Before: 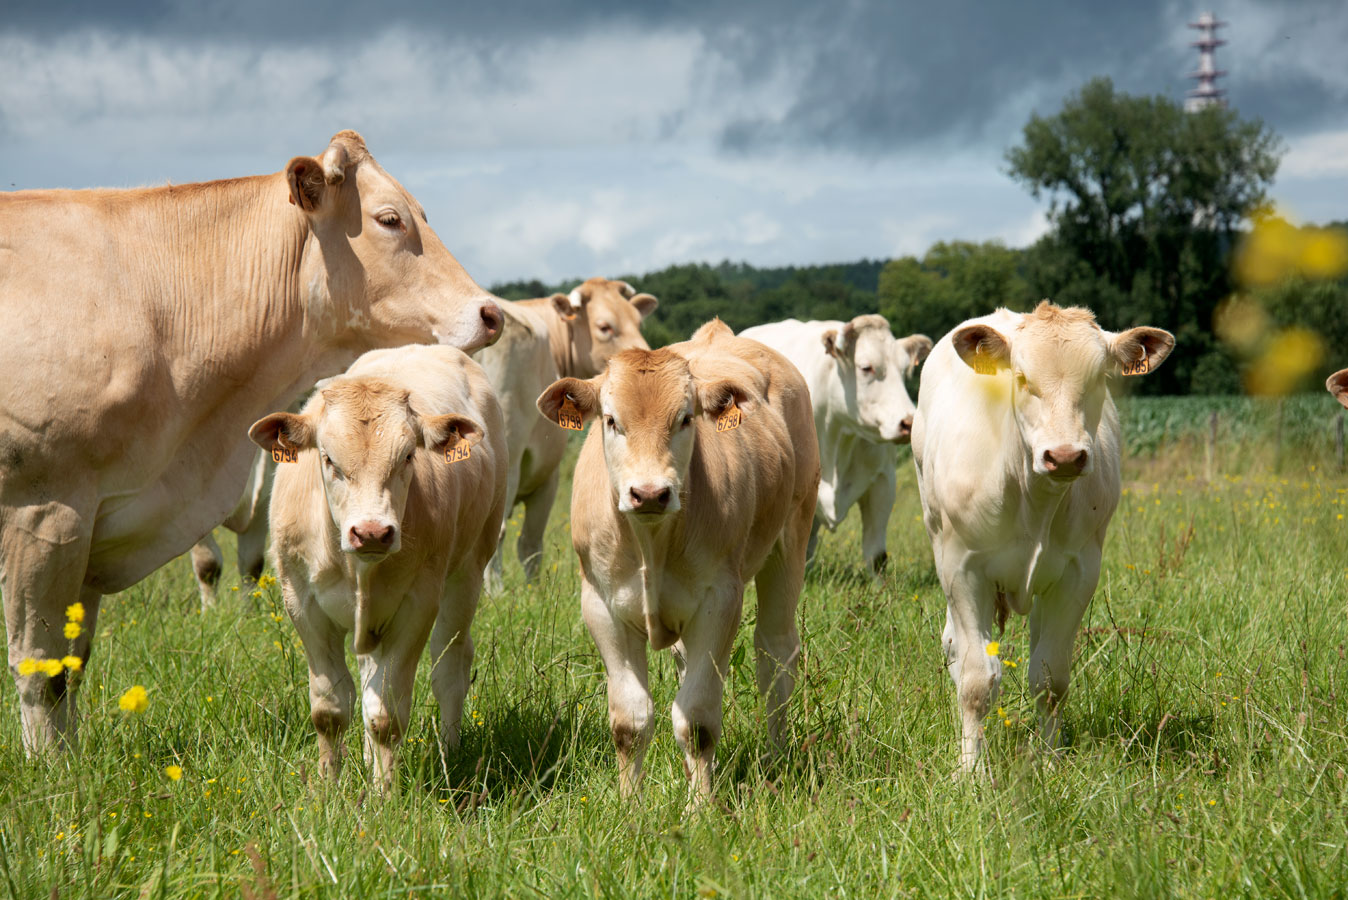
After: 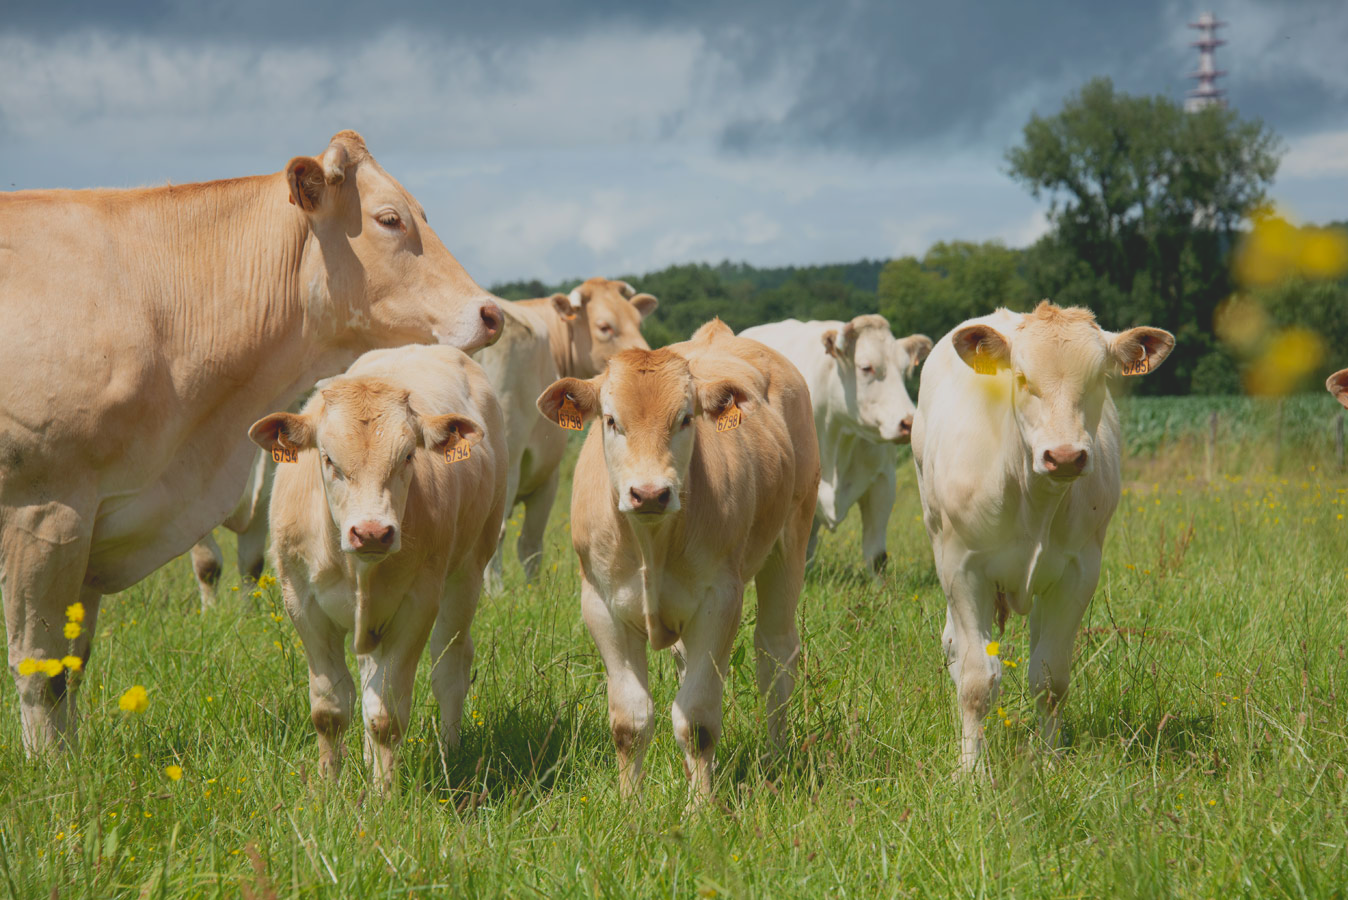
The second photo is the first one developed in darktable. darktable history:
contrast brightness saturation: contrast -0.29
